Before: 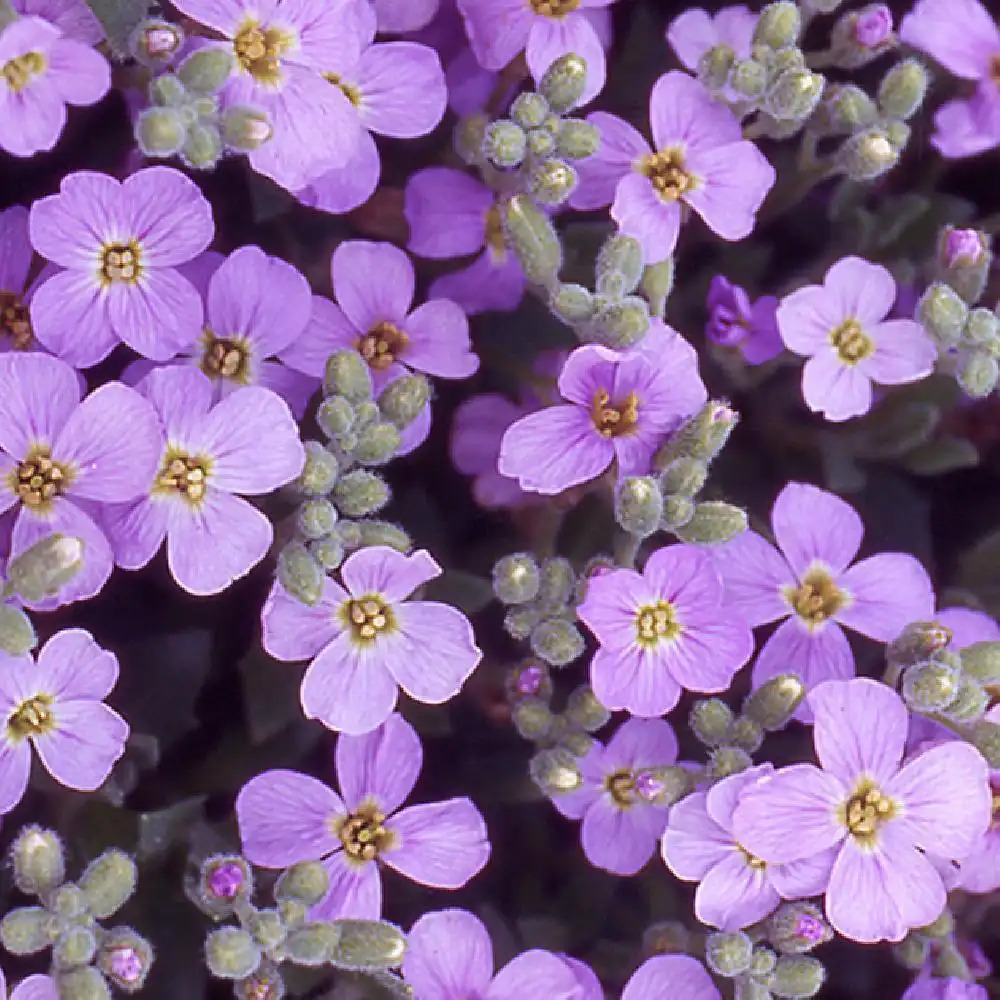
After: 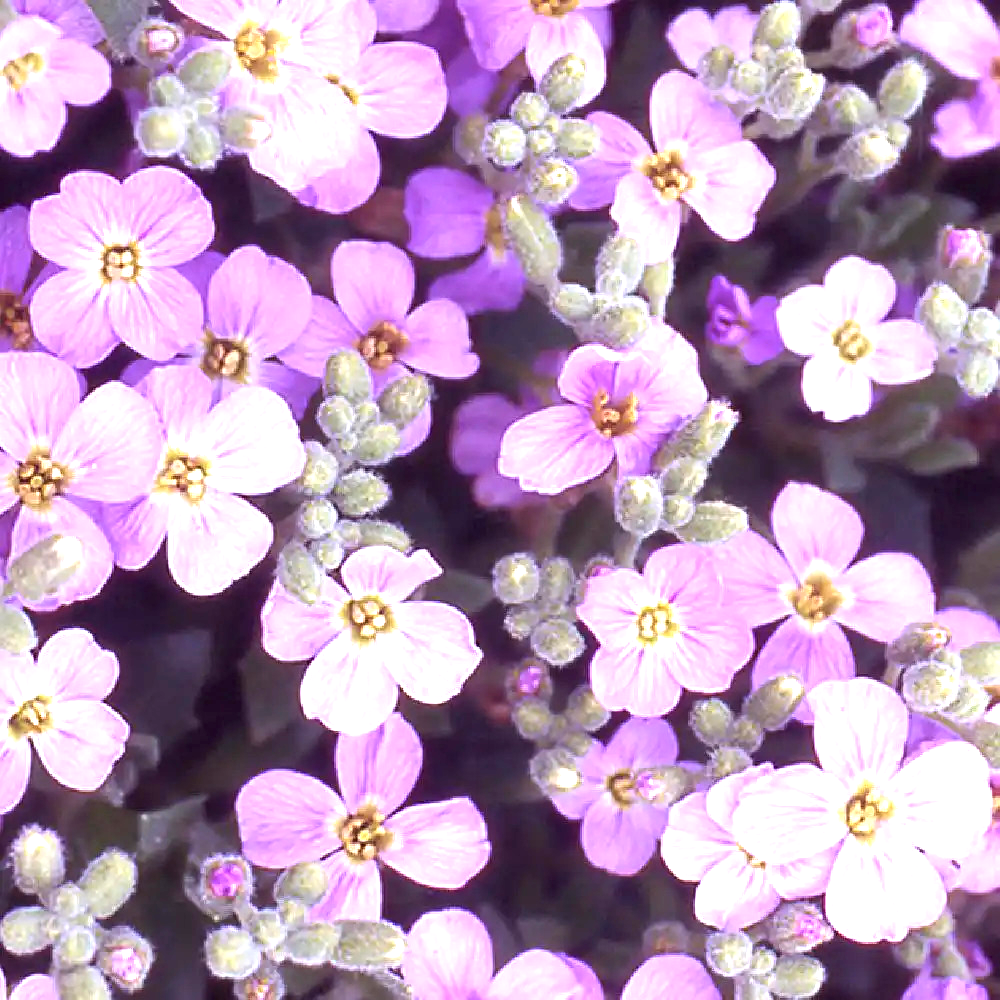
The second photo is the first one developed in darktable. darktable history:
exposure: exposure 1.211 EV, compensate exposure bias true, compensate highlight preservation false
